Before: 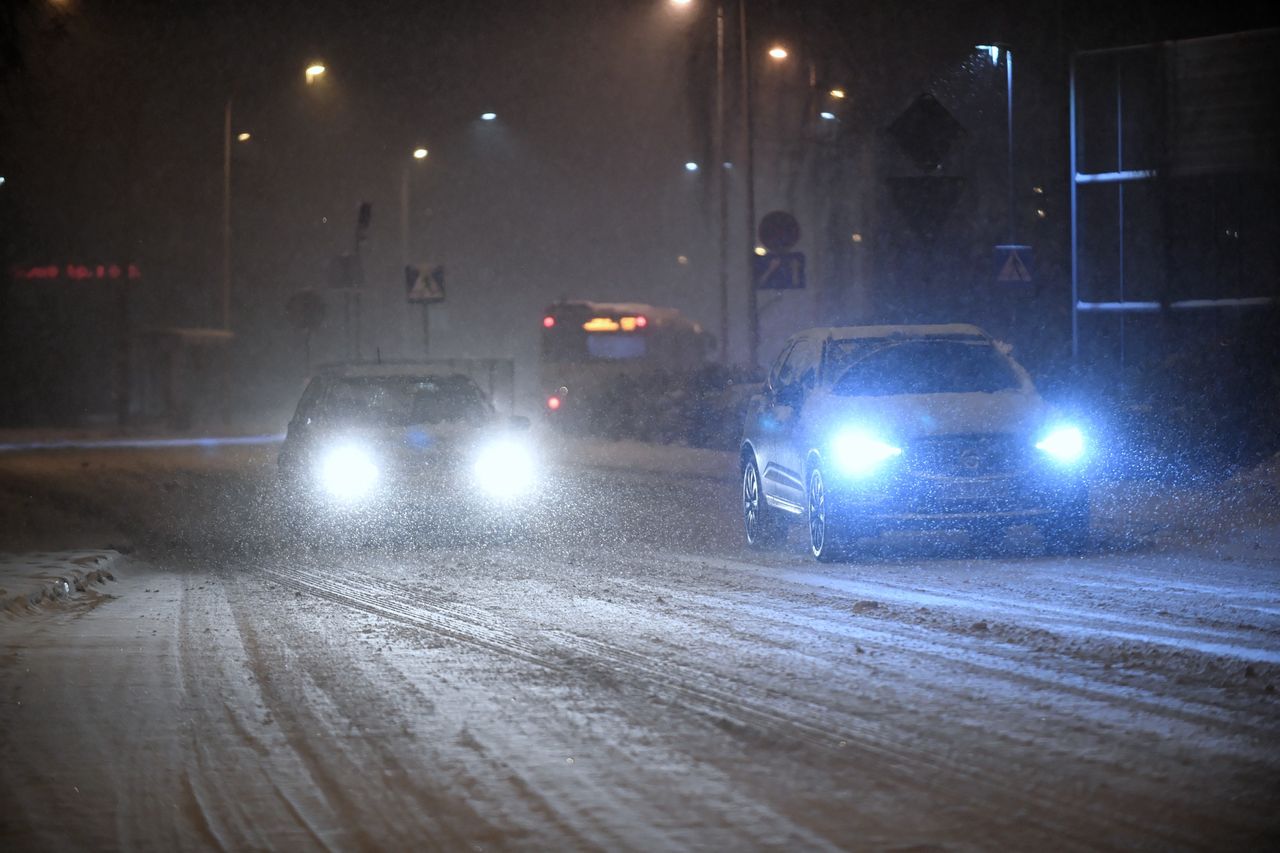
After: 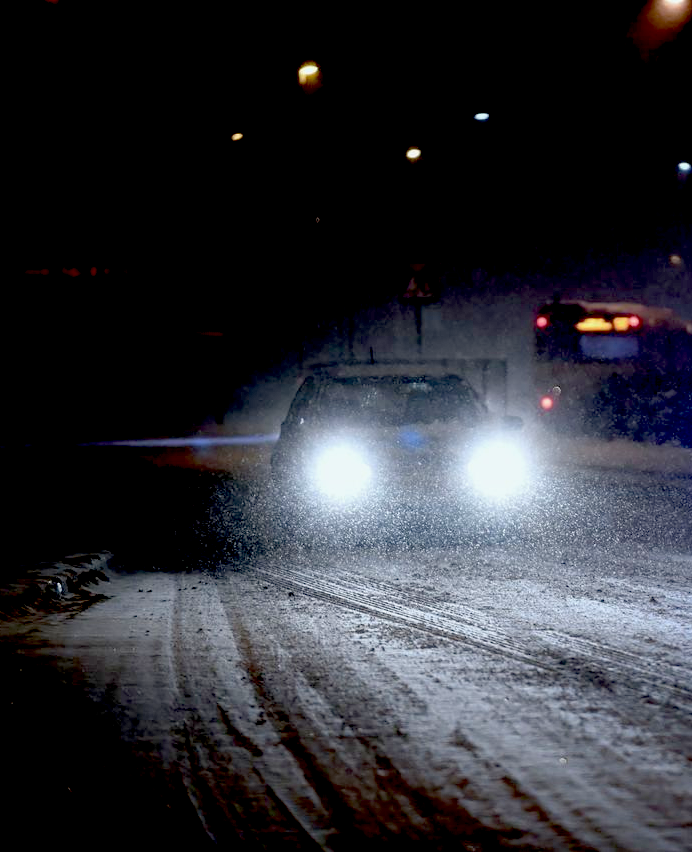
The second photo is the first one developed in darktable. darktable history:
crop: left 0.623%, right 45.31%, bottom 0.084%
exposure: black level correction 0.099, exposure -0.086 EV, compensate exposure bias true, compensate highlight preservation false
